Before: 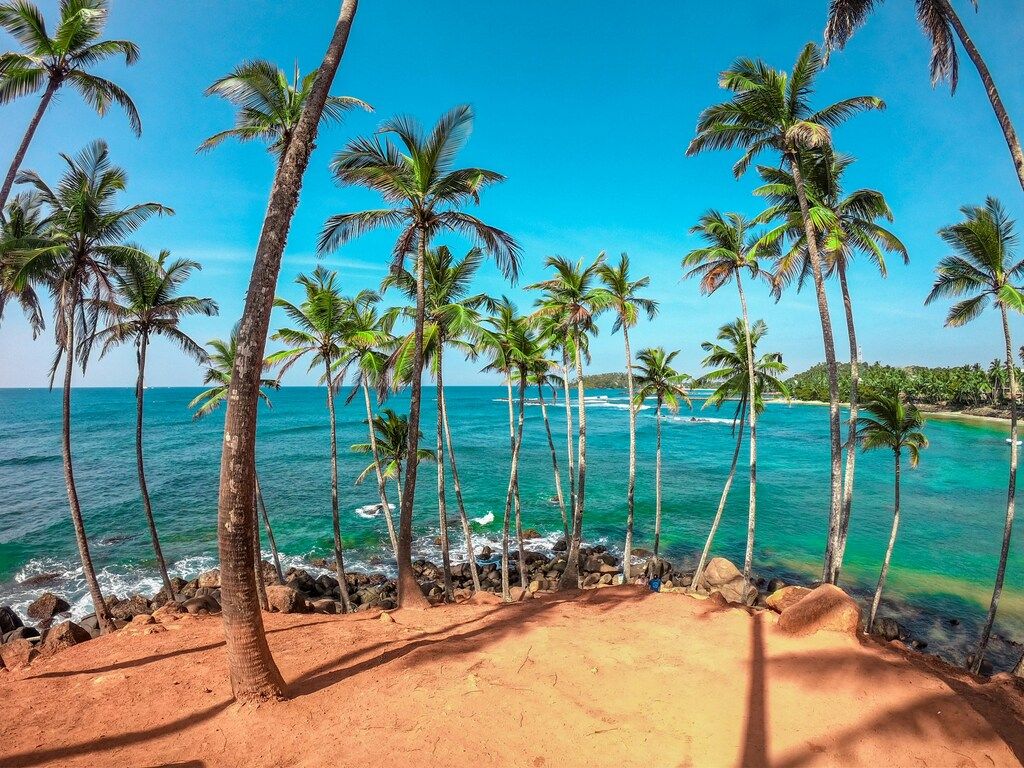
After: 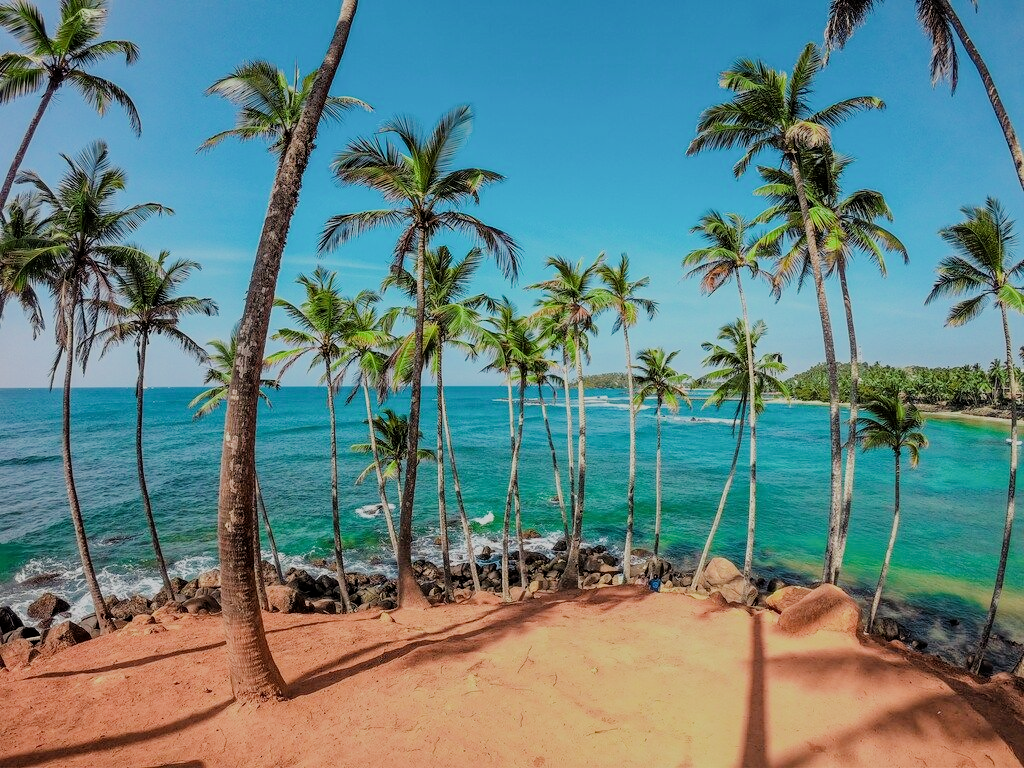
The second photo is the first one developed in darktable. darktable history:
filmic rgb: black relative exposure -6.96 EV, white relative exposure 5.65 EV, hardness 2.87
